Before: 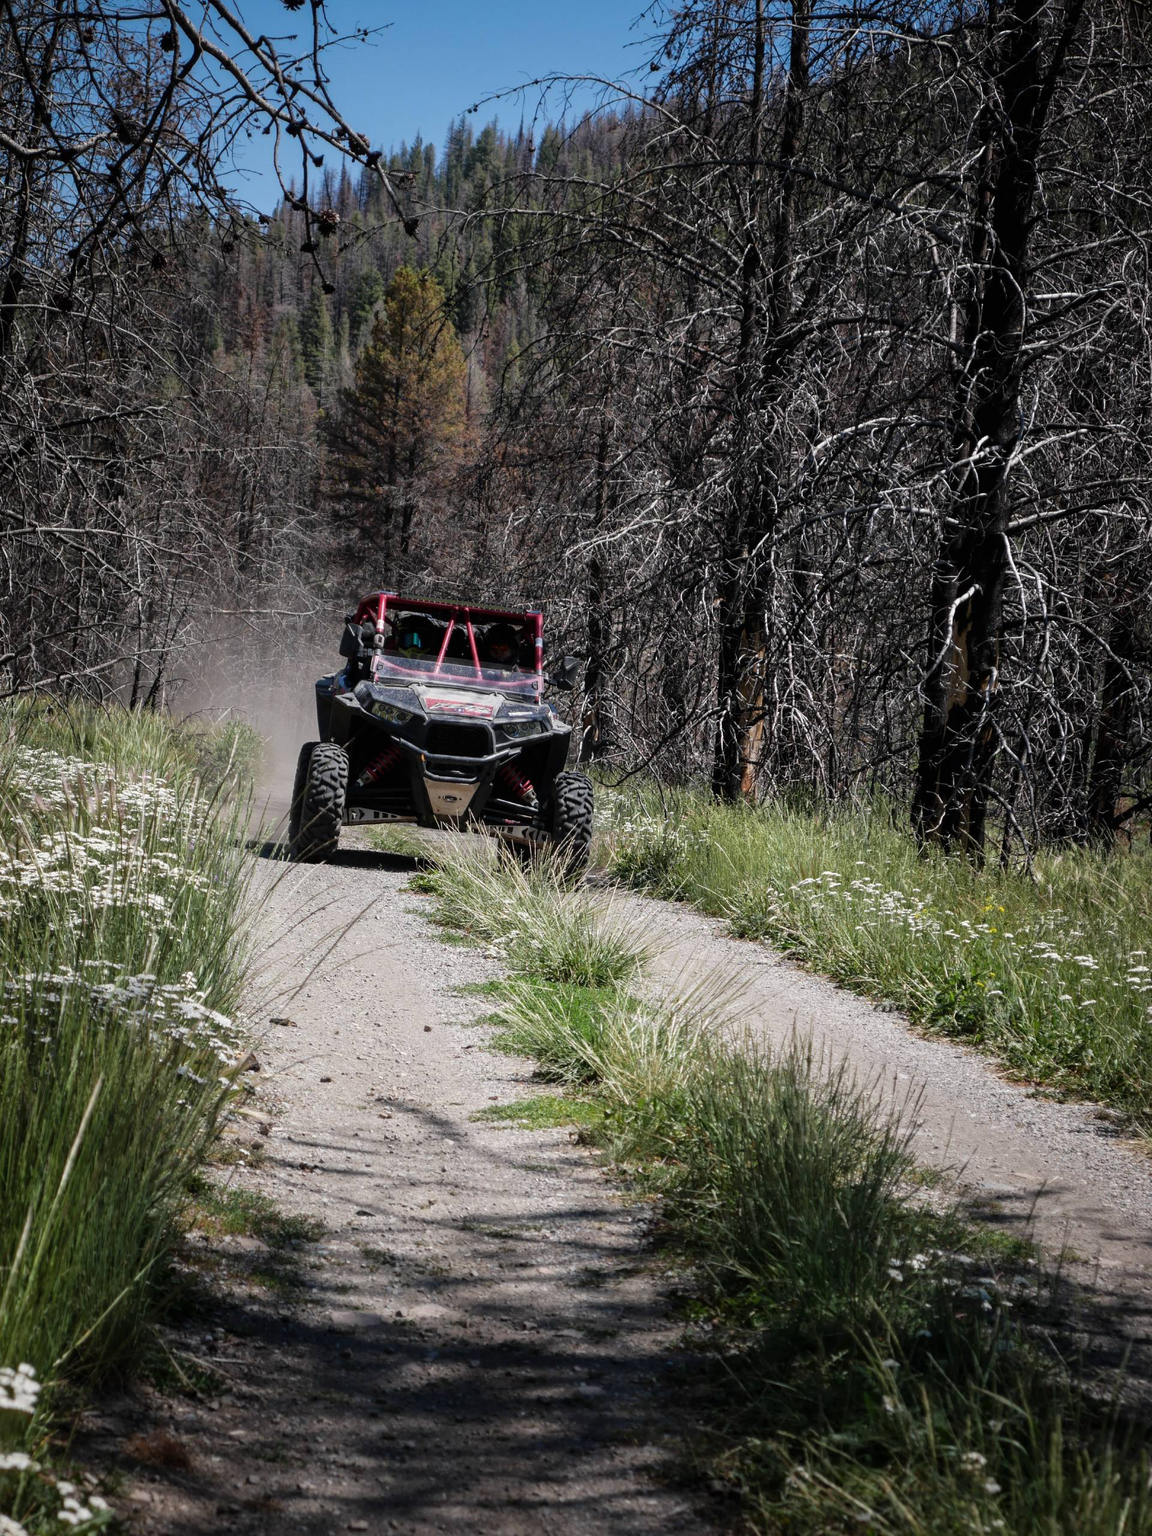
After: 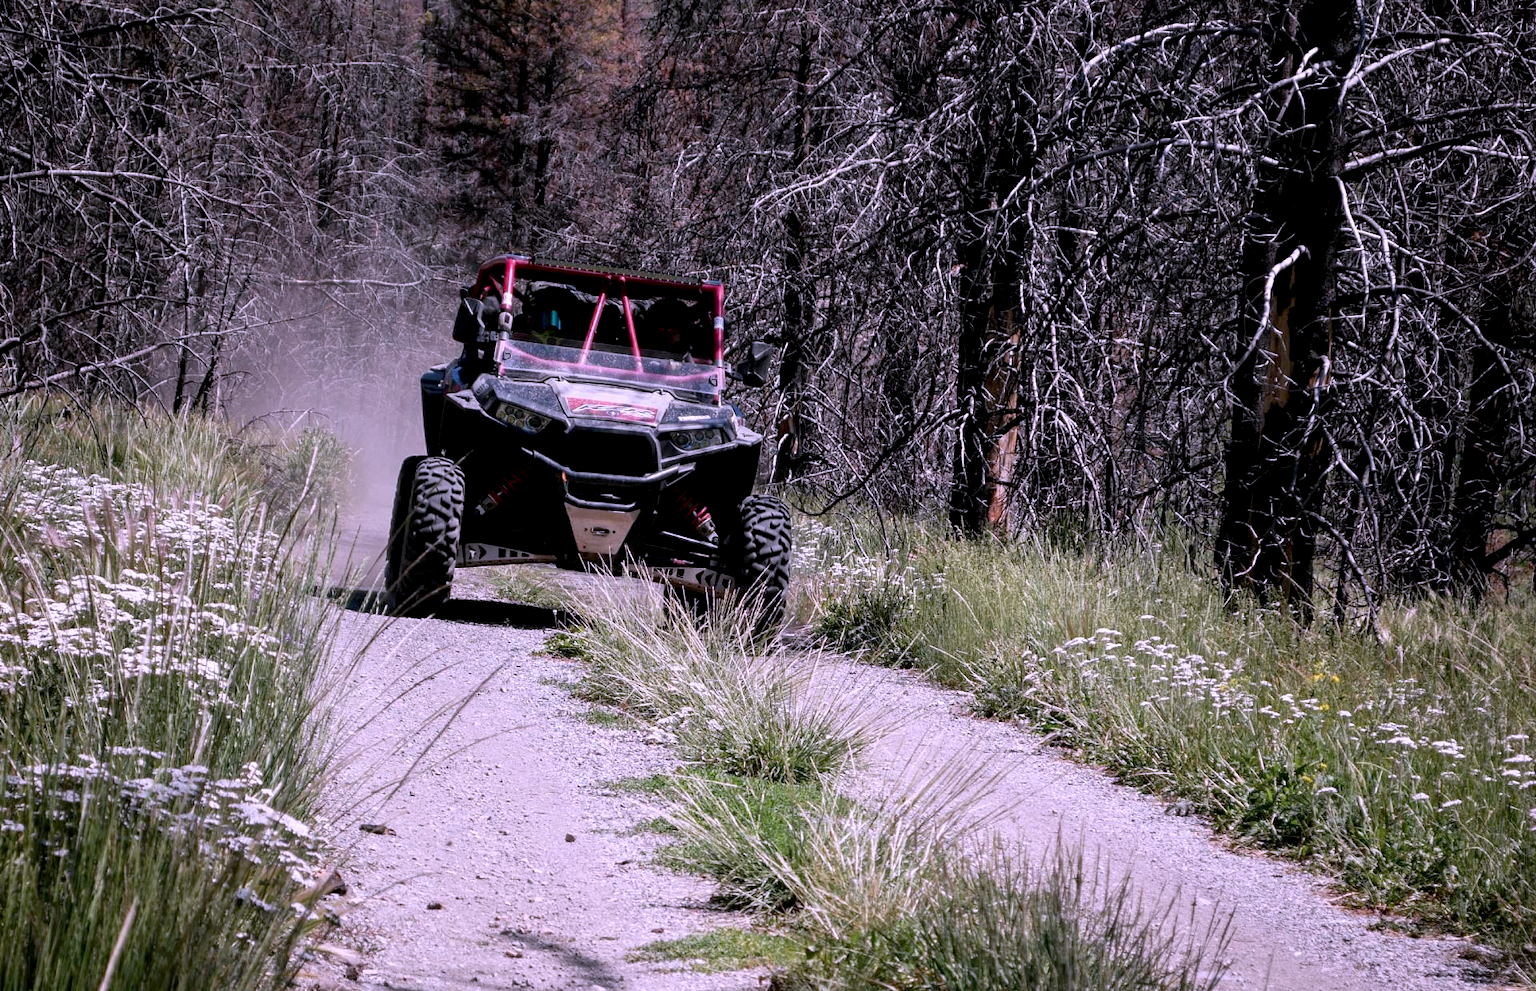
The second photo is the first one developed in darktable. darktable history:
crop and rotate: top 26.056%, bottom 25.543%
color correction: highlights a* 15.03, highlights b* -25.07
exposure: black level correction 0.007, exposure 0.159 EV, compensate highlight preservation false
